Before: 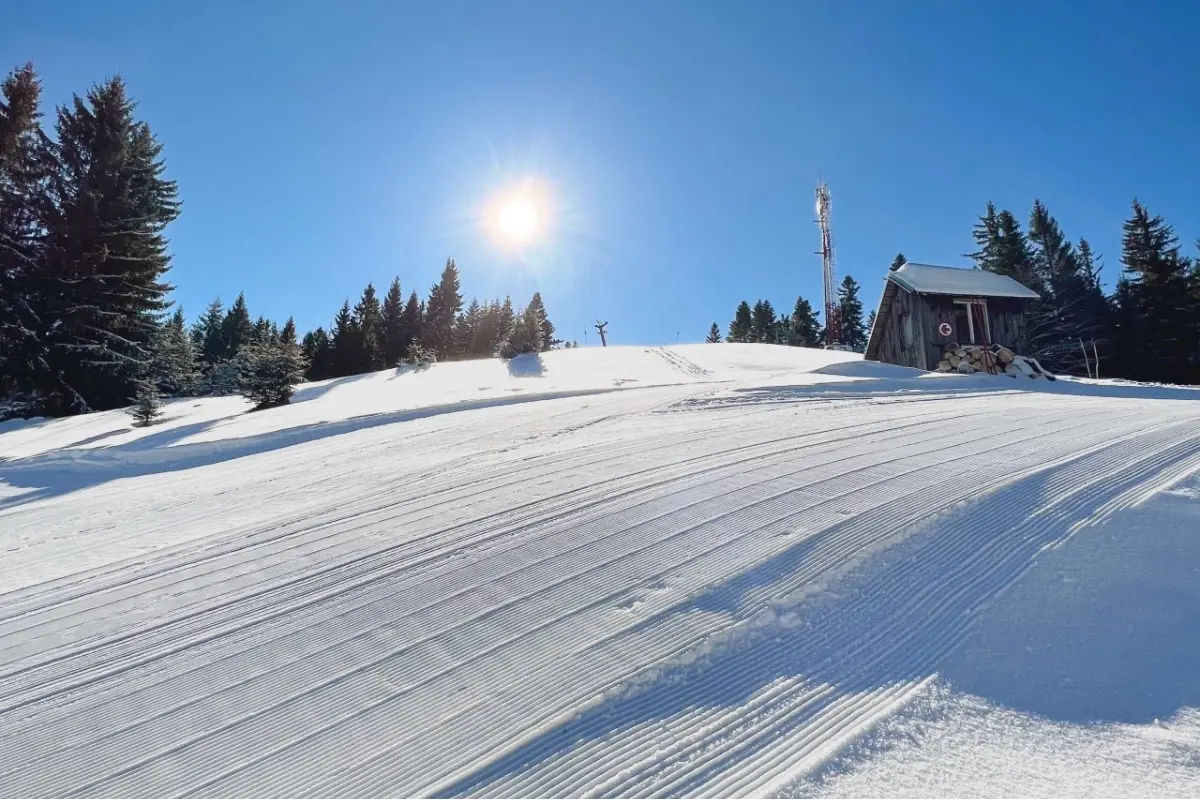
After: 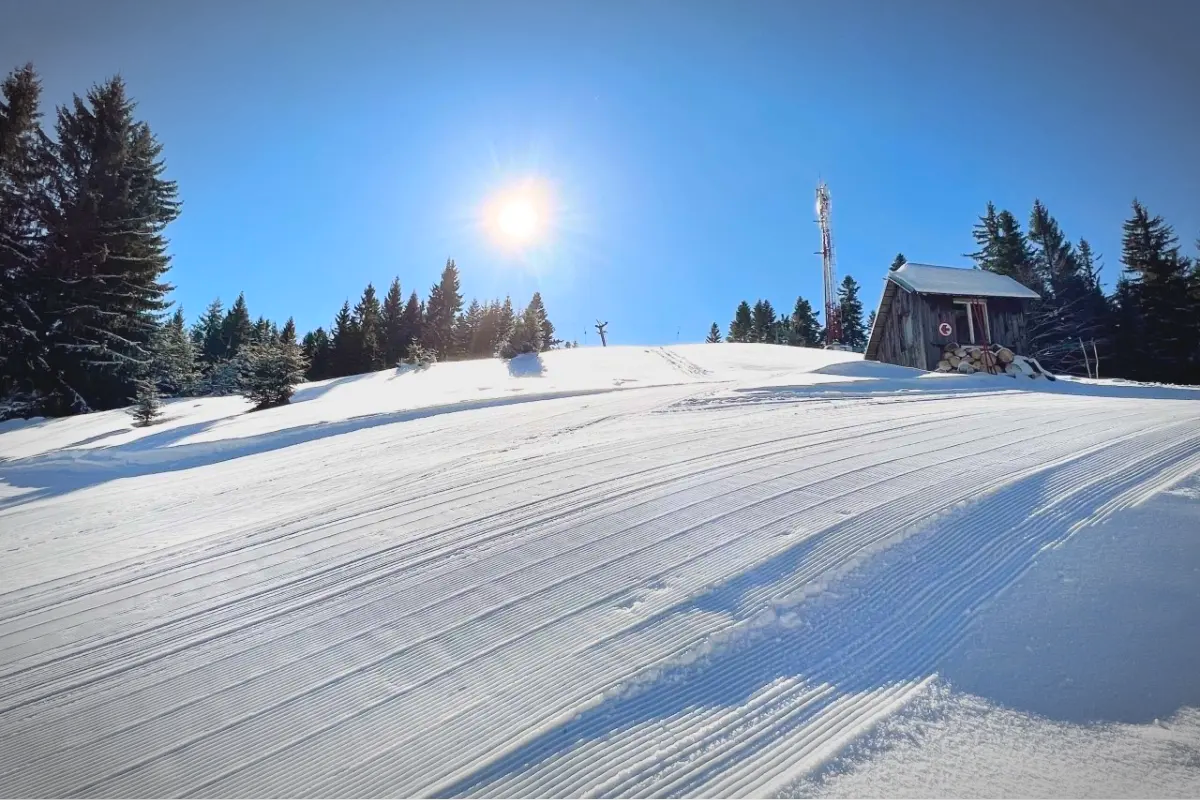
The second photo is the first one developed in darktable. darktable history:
vignetting: automatic ratio true
contrast brightness saturation: contrast 0.07, brightness 0.08, saturation 0.18
